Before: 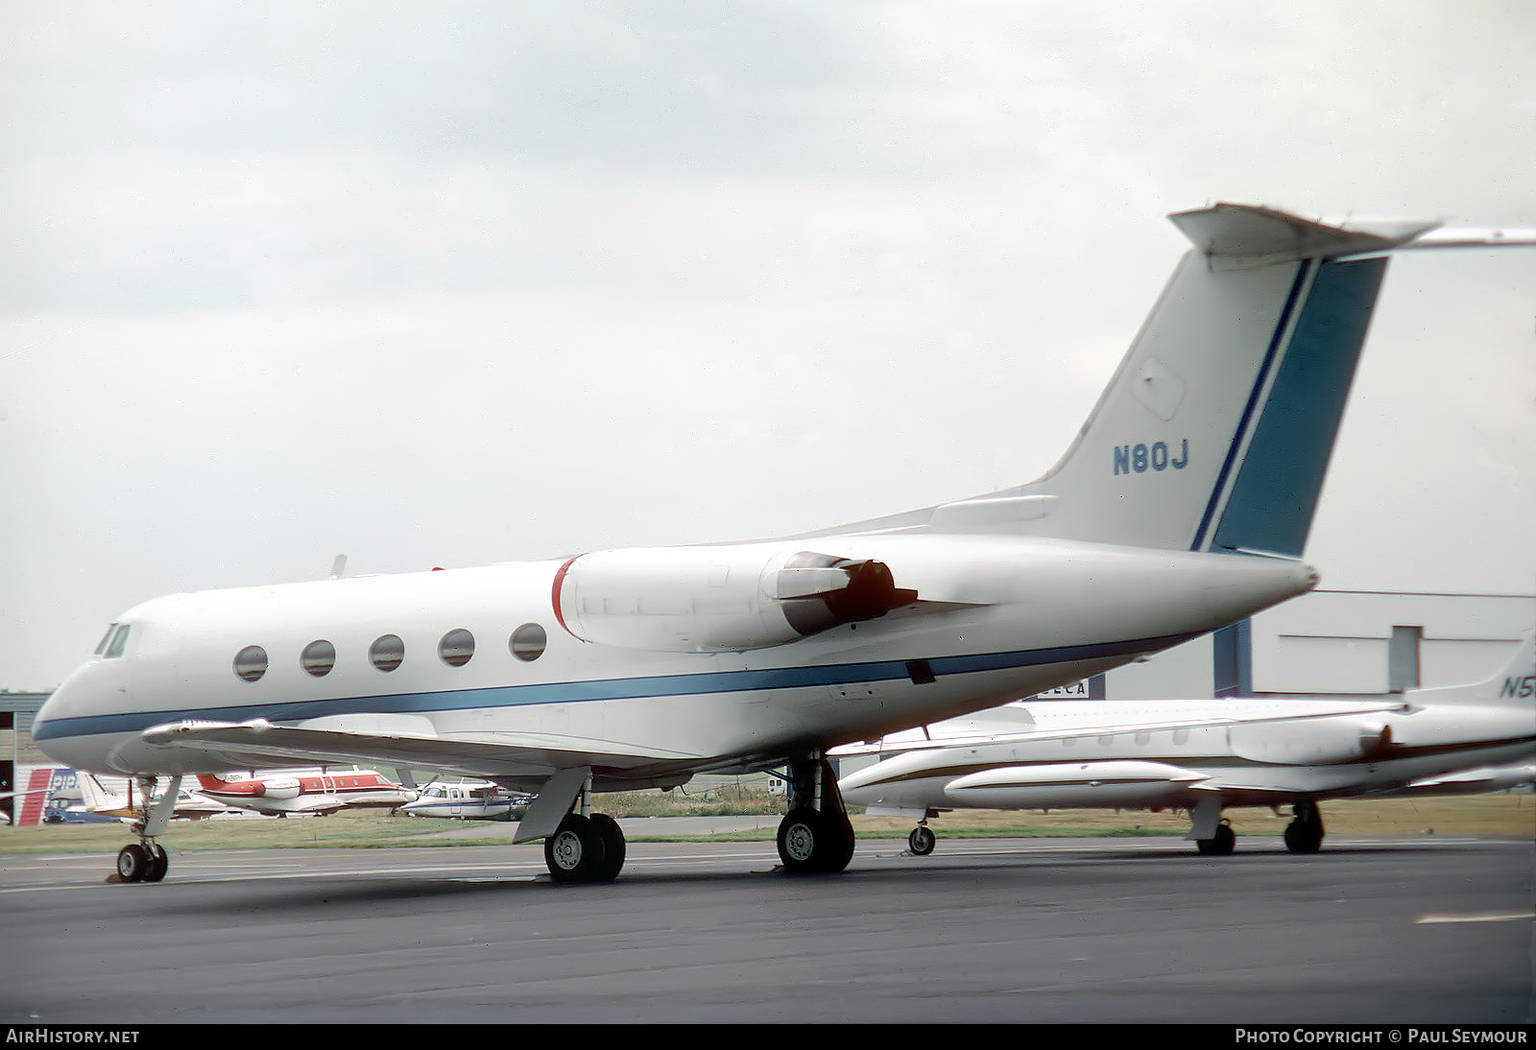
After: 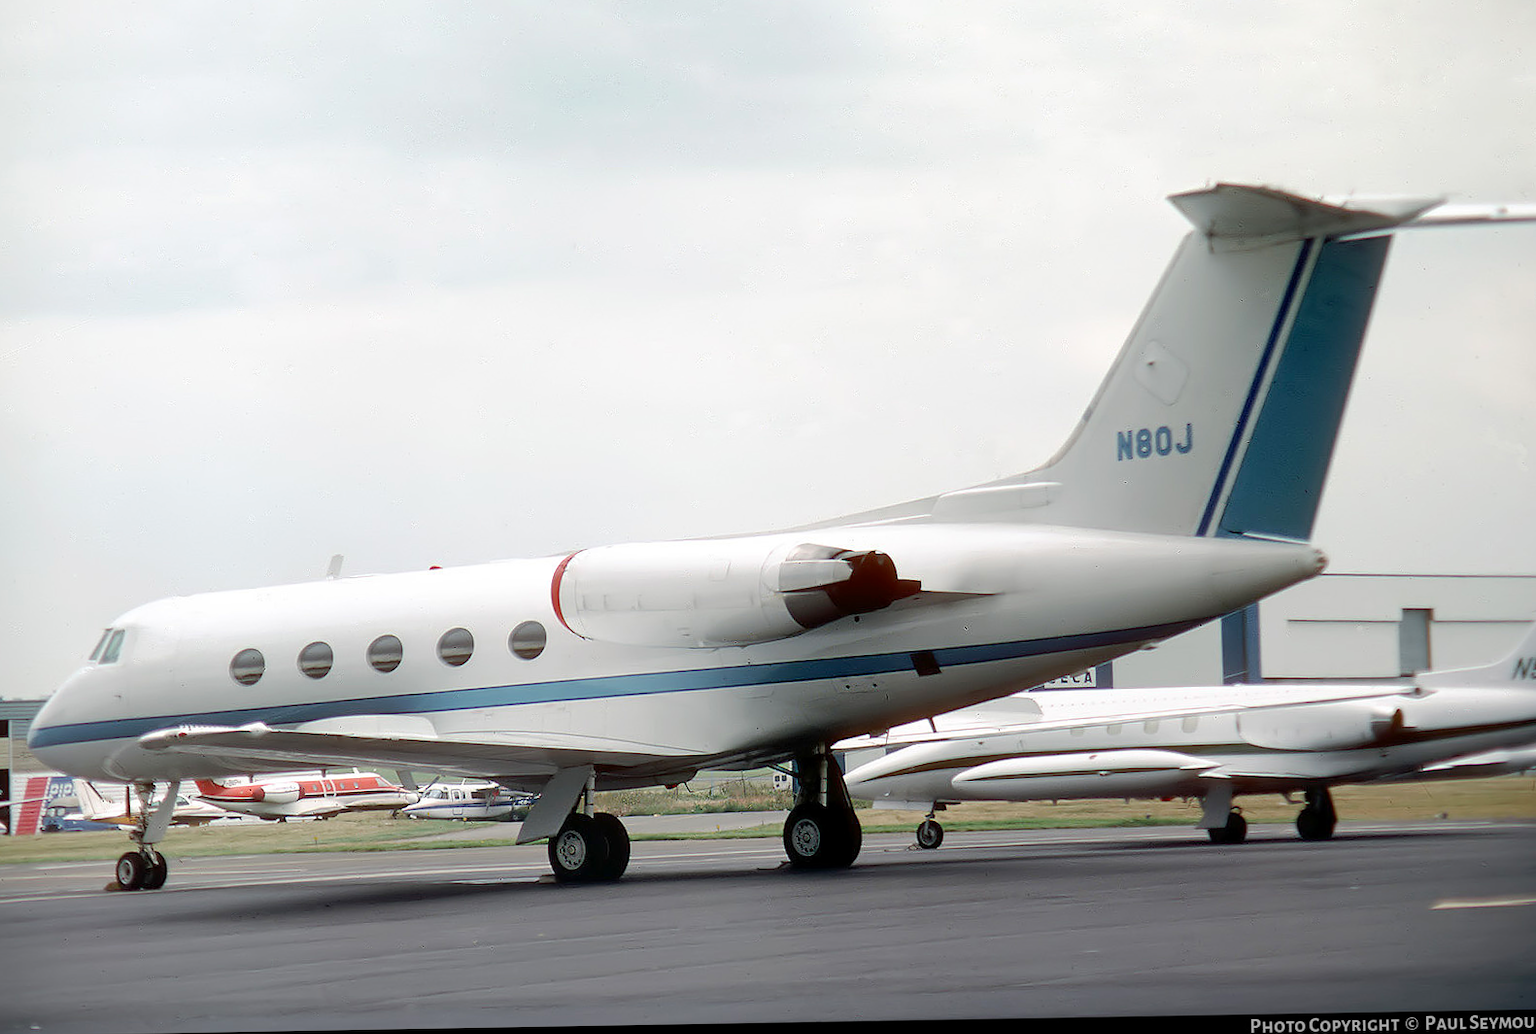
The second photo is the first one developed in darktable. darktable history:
color correction: saturation 1.11
rotate and perspective: rotation -1°, crop left 0.011, crop right 0.989, crop top 0.025, crop bottom 0.975
